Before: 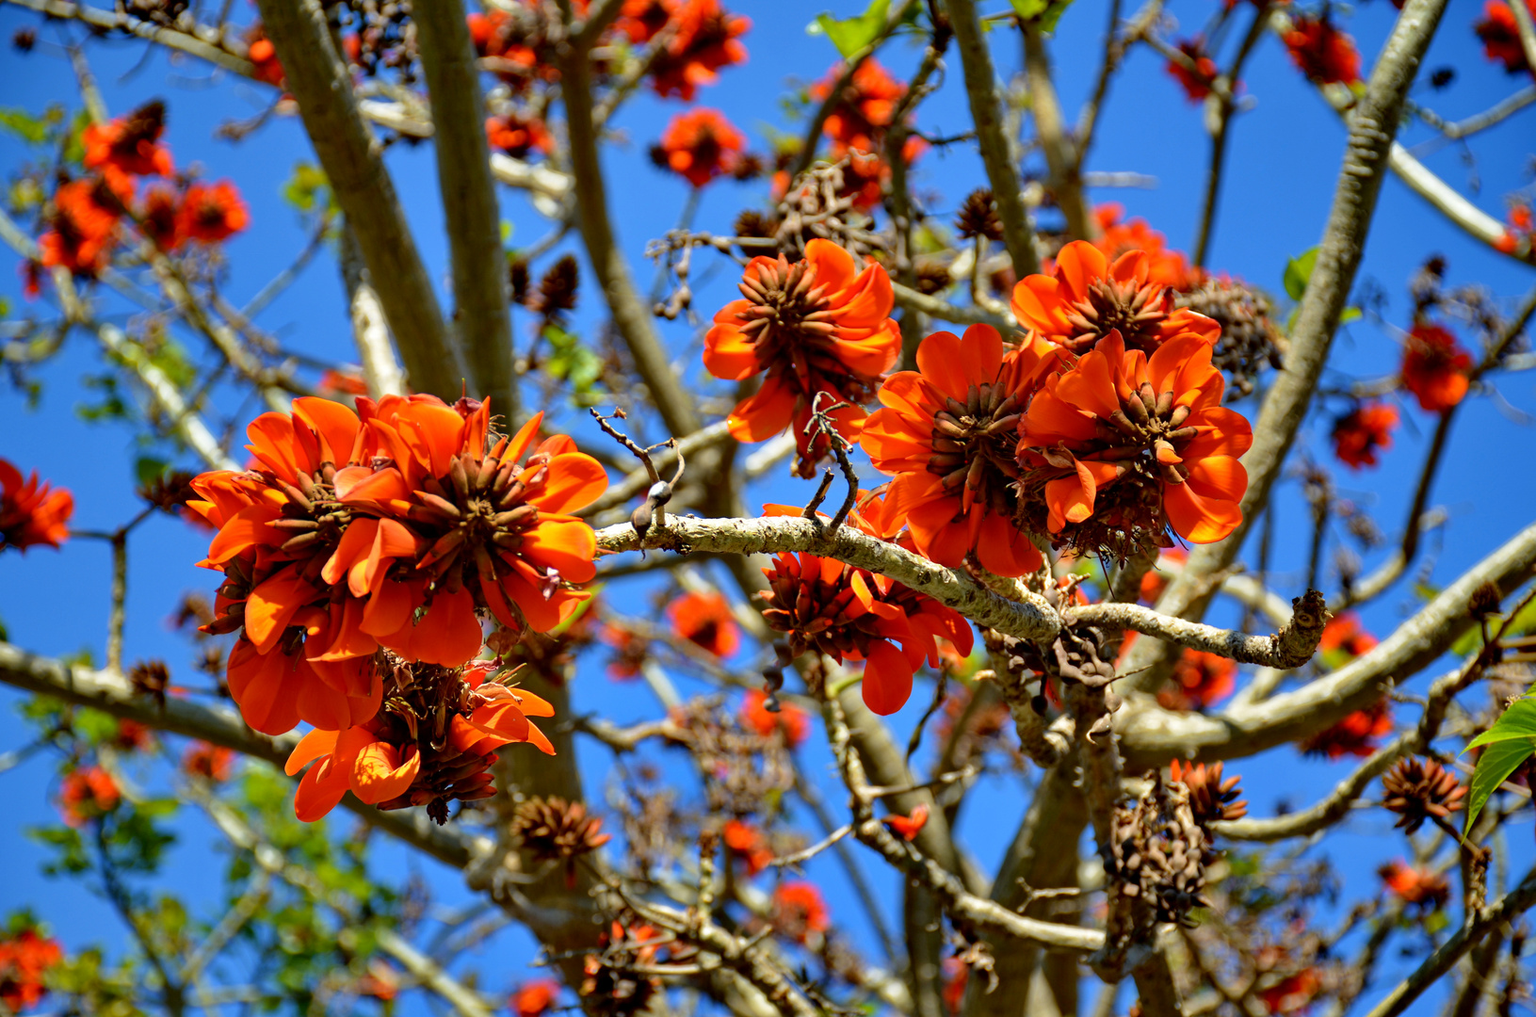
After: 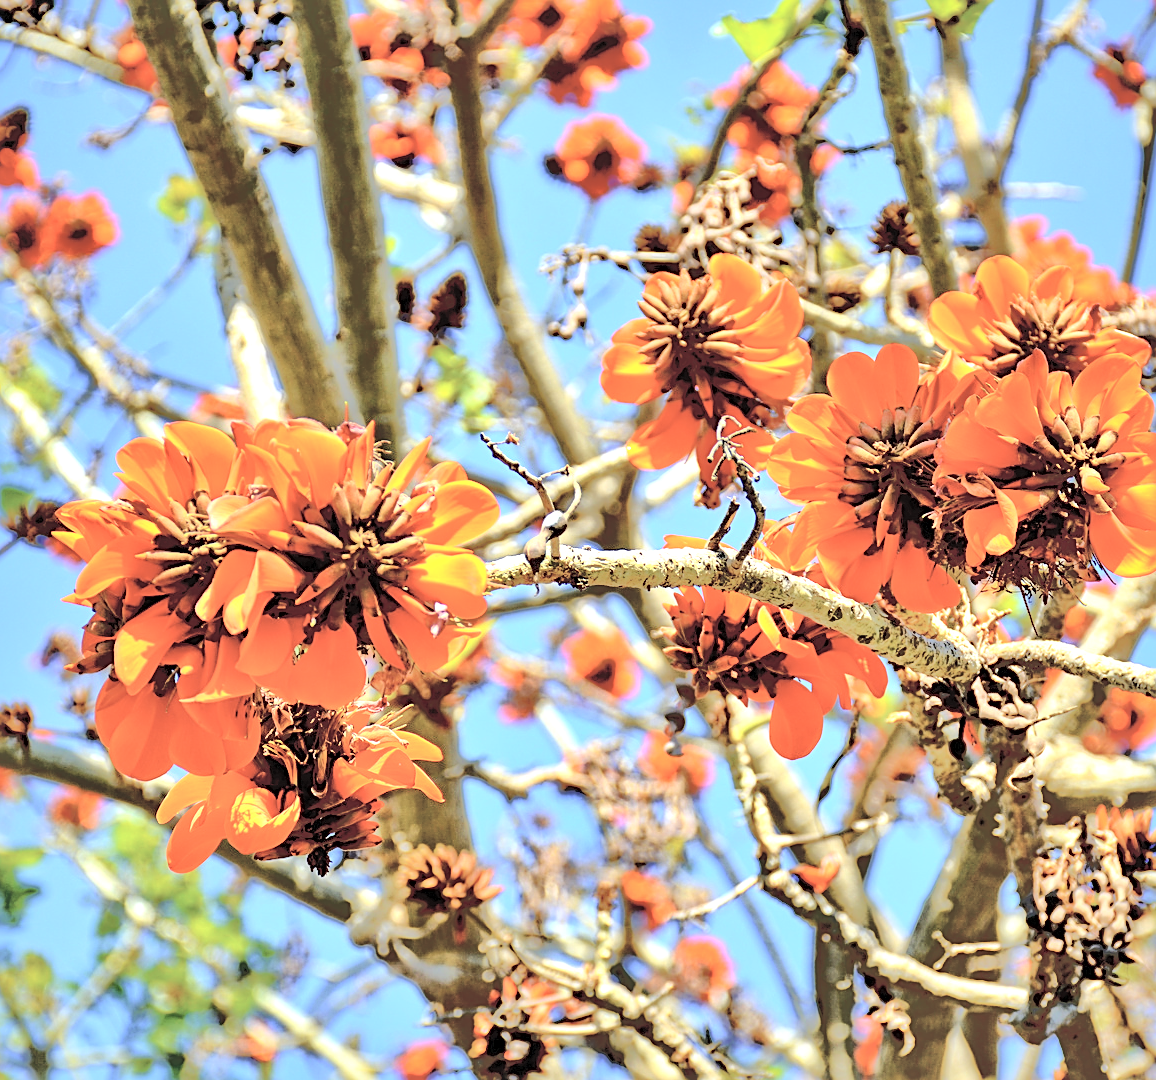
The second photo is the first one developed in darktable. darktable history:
sharpen: amount 0.493
exposure: compensate highlight preservation false
crop and rotate: left 8.963%, right 20.105%
contrast brightness saturation: brightness 0.983
local contrast: mode bilateral grid, contrast 19, coarseness 51, detail 179%, midtone range 0.2
tone curve: curves: ch0 [(0, 0) (0.003, 0) (0.011, 0) (0.025, 0) (0.044, 0.006) (0.069, 0.024) (0.1, 0.038) (0.136, 0.052) (0.177, 0.08) (0.224, 0.112) (0.277, 0.145) (0.335, 0.206) (0.399, 0.284) (0.468, 0.372) (0.543, 0.477) (0.623, 0.593) (0.709, 0.717) (0.801, 0.815) (0.898, 0.92) (1, 1)], color space Lab, independent channels, preserve colors none
tone equalizer: -7 EV -0.591 EV, -6 EV 0.973 EV, -5 EV -0.437 EV, -4 EV 0.42 EV, -3 EV 0.442 EV, -2 EV 0.164 EV, -1 EV -0.159 EV, +0 EV -0.398 EV
